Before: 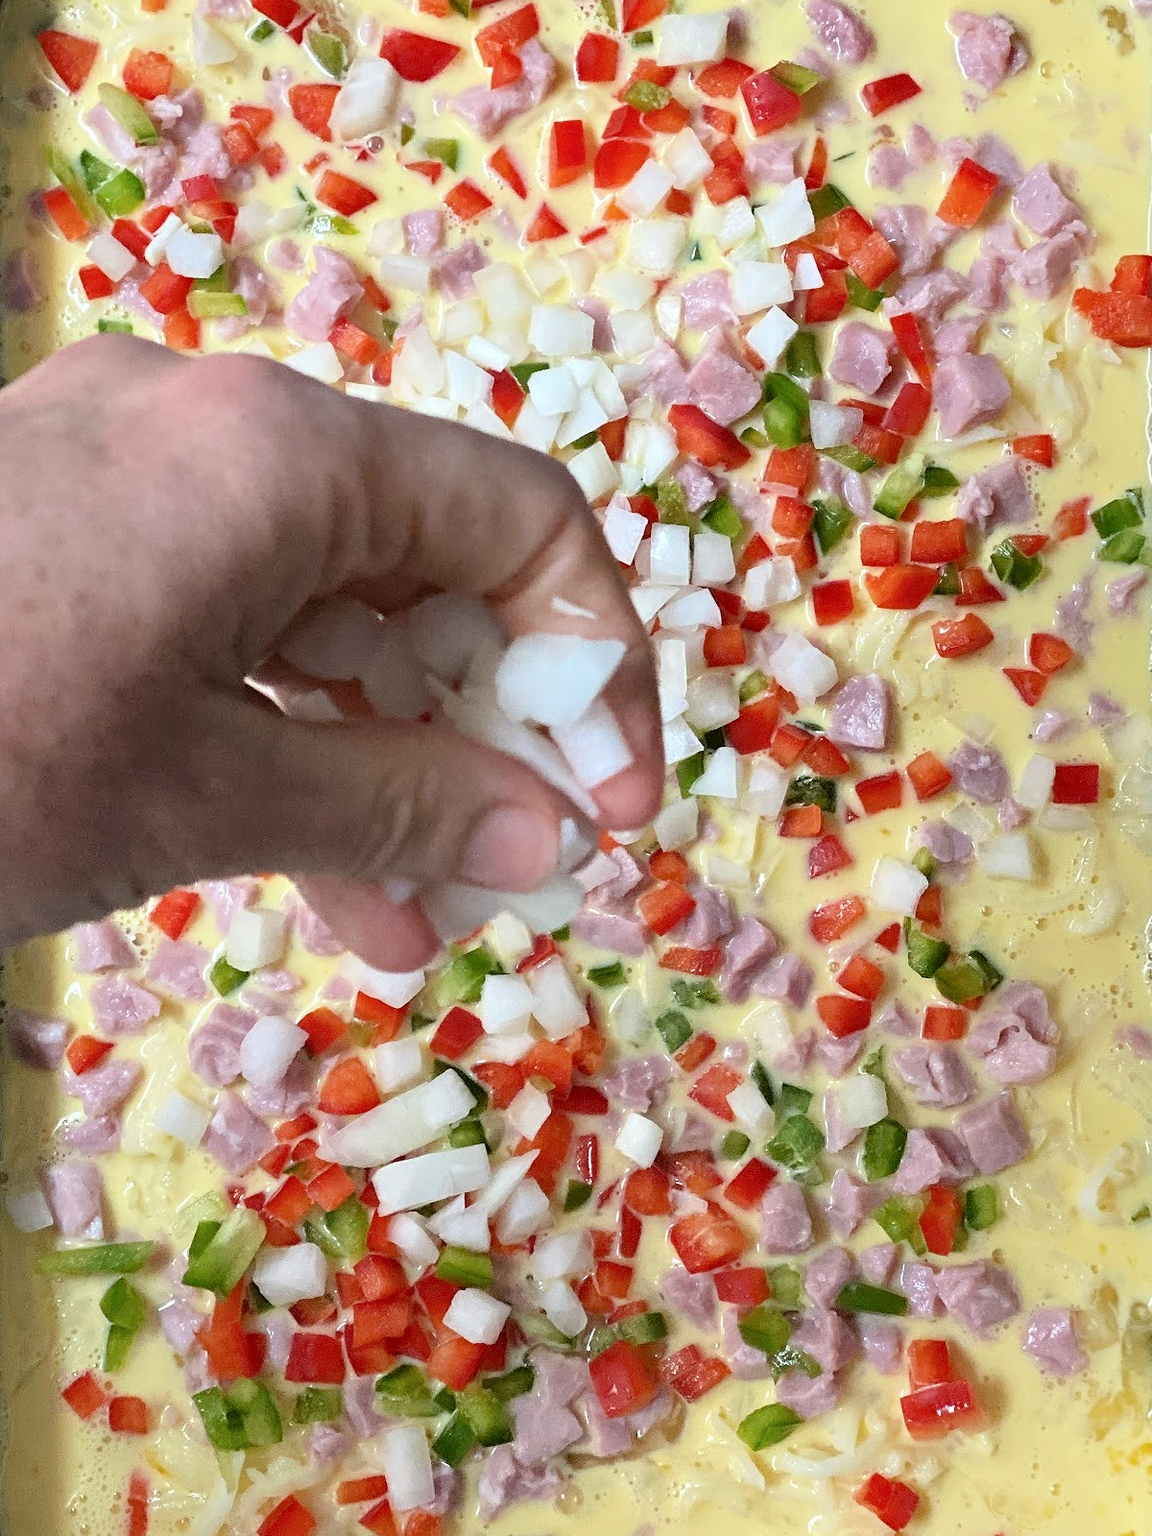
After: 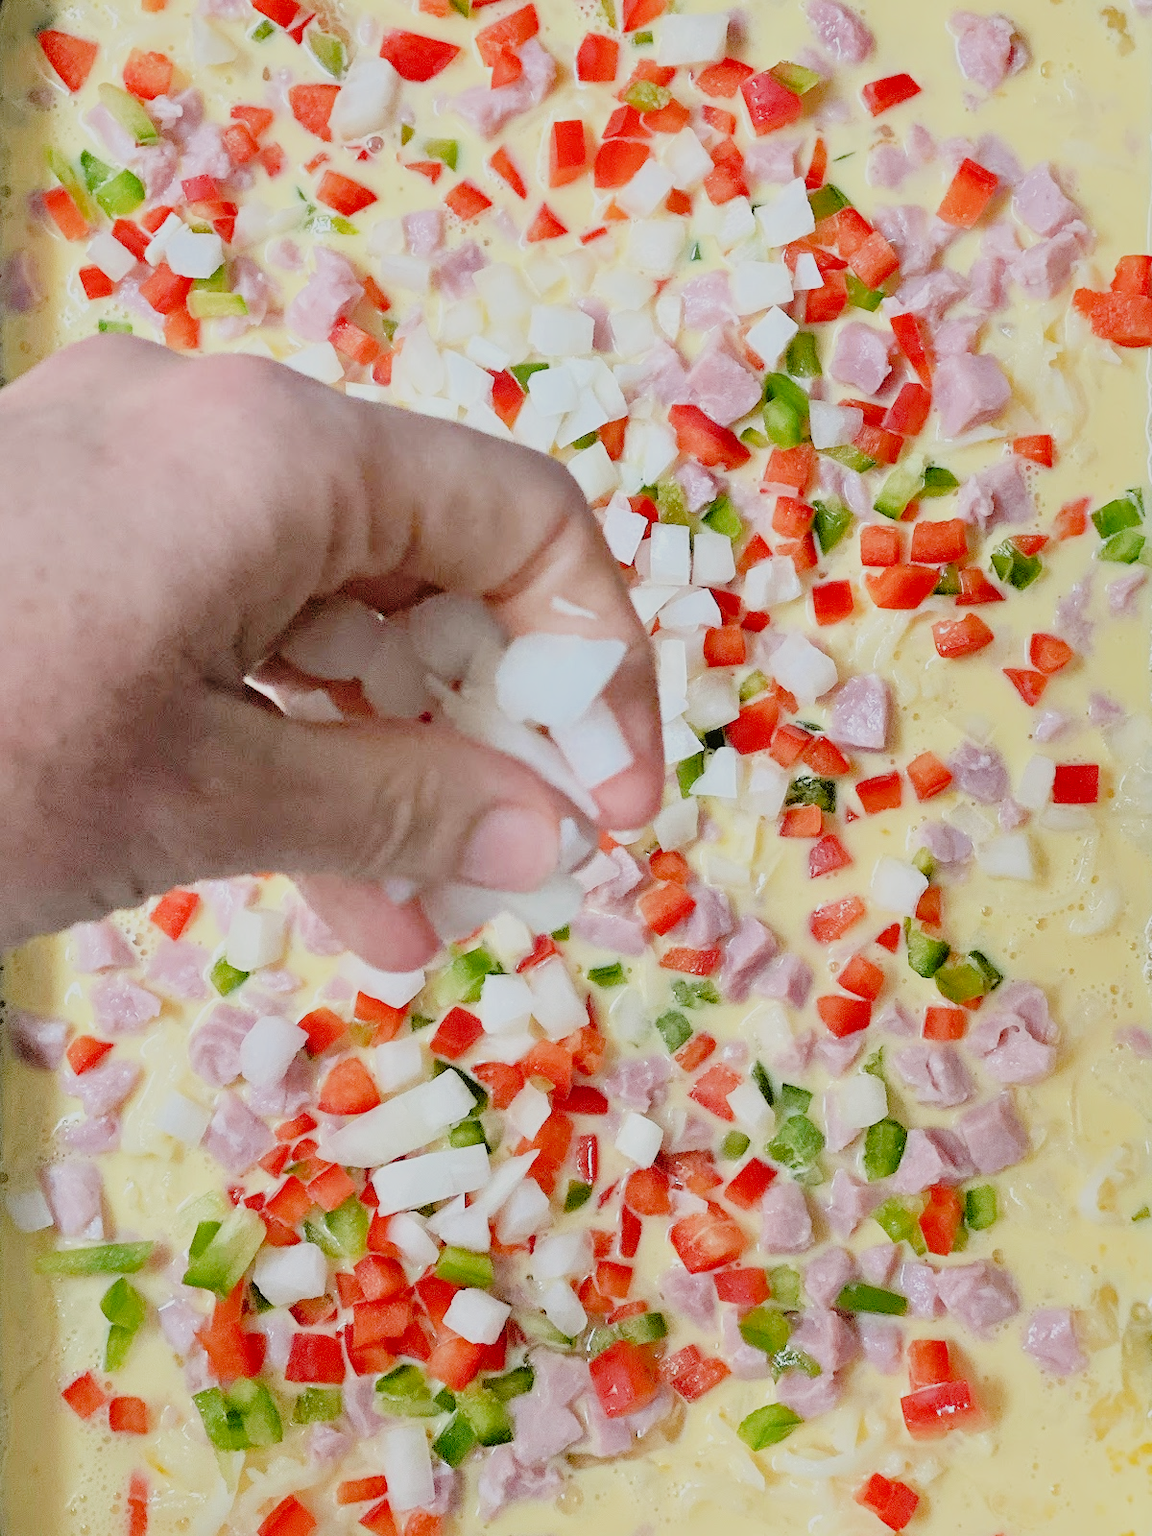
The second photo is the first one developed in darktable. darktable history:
filmic rgb: black relative exposure -8.88 EV, white relative exposure 4.99 EV, target black luminance 0%, hardness 3.79, latitude 66.42%, contrast 0.819, highlights saturation mix 11.45%, shadows ↔ highlights balance 20.18%
exposure: black level correction 0.001, exposure 0.498 EV, compensate highlight preservation false
tone curve: curves: ch0 [(0, 0.013) (0.137, 0.121) (0.326, 0.386) (0.489, 0.573) (0.663, 0.749) (0.854, 0.897) (1, 0.974)]; ch1 [(0, 0) (0.366, 0.367) (0.475, 0.453) (0.494, 0.493) (0.504, 0.497) (0.544, 0.579) (0.562, 0.619) (0.622, 0.694) (1, 1)]; ch2 [(0, 0) (0.333, 0.346) (0.375, 0.375) (0.424, 0.43) (0.476, 0.492) (0.502, 0.503) (0.533, 0.541) (0.572, 0.615) (0.605, 0.656) (0.641, 0.709) (1, 1)], preserve colors none
shadows and highlights: shadows -20.28, white point adjustment -2.07, highlights -35.19
